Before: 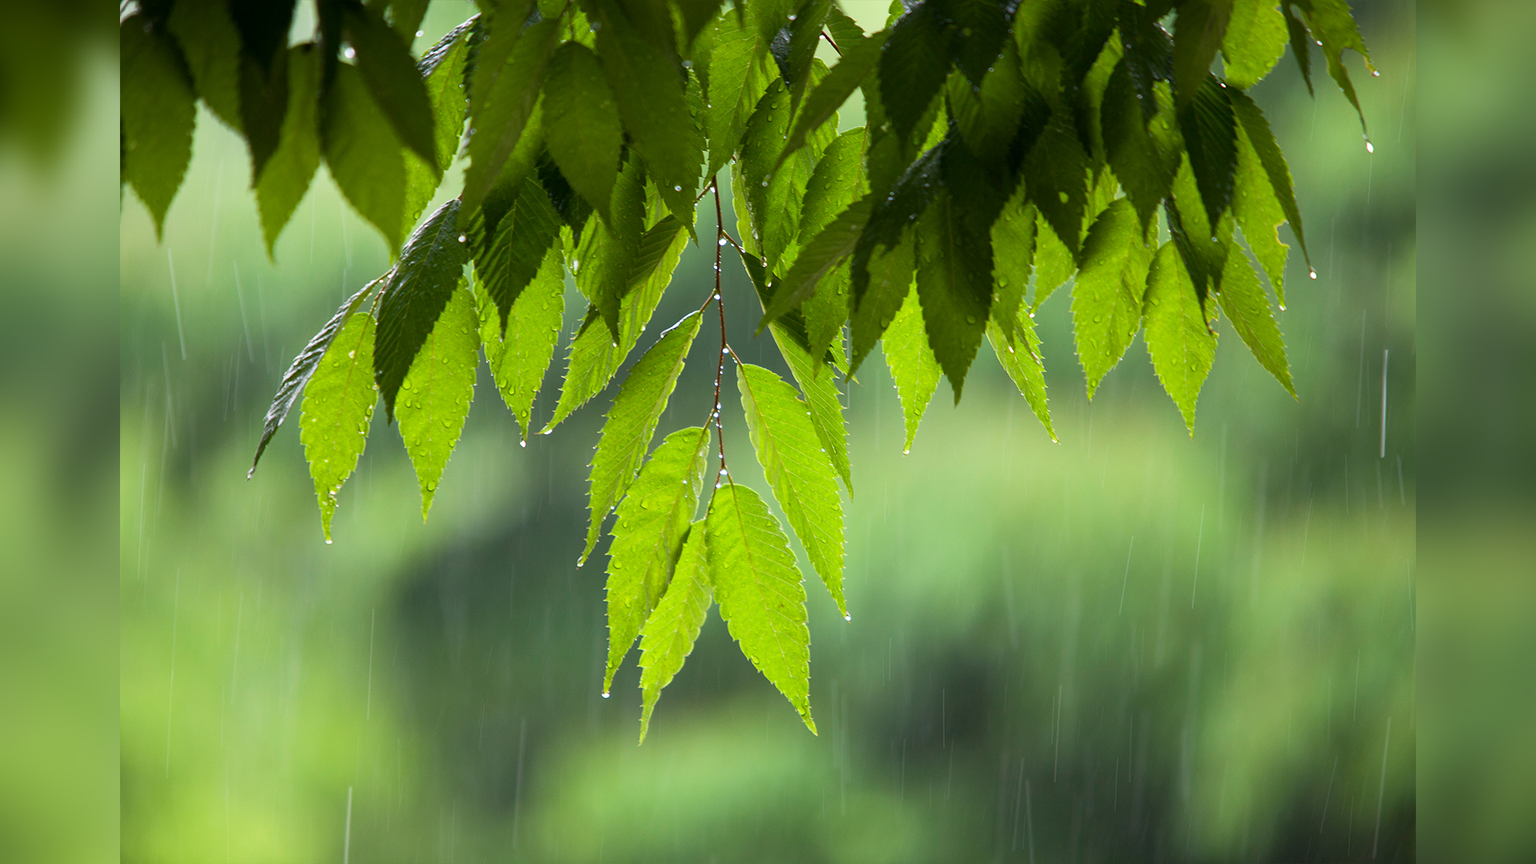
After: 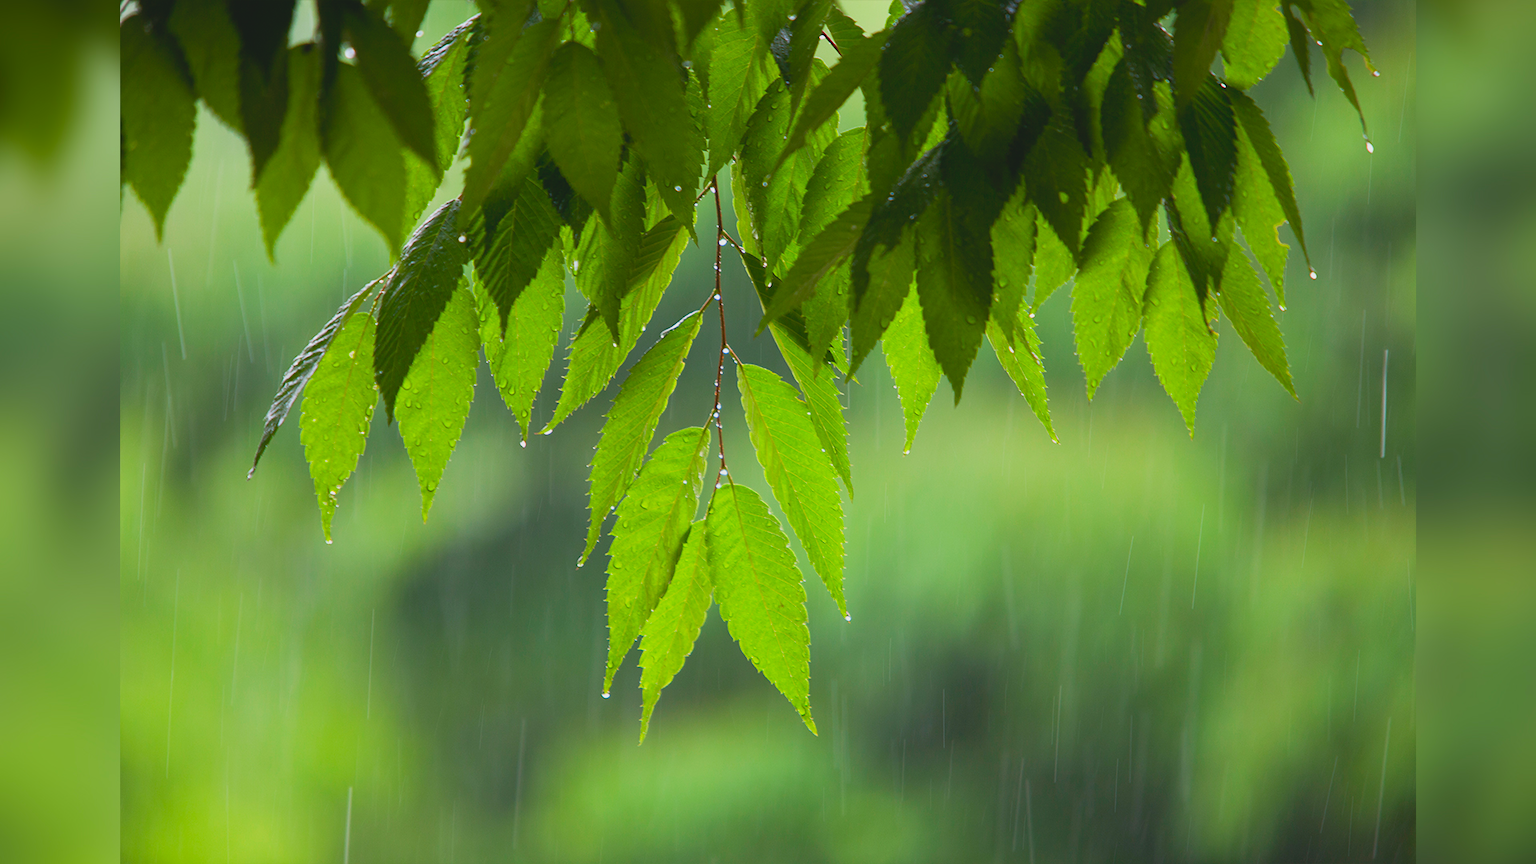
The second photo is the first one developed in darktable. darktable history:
contrast brightness saturation: contrast -0.175, saturation 0.19
